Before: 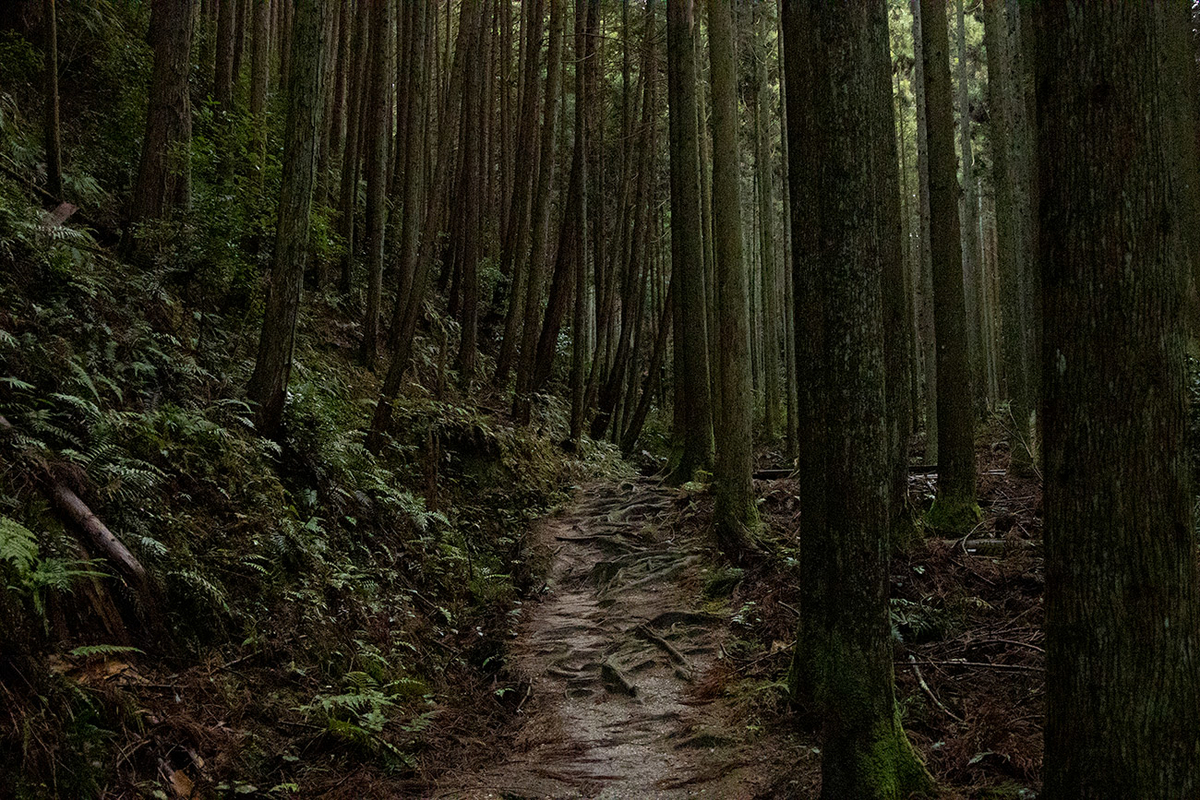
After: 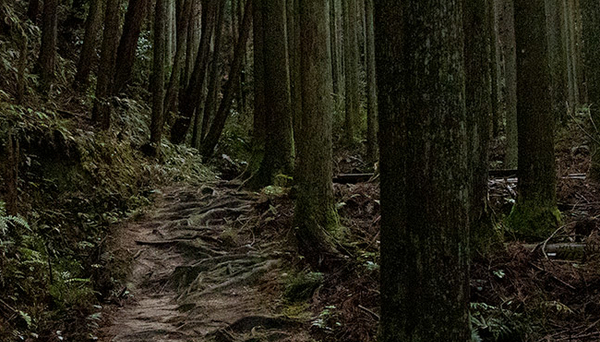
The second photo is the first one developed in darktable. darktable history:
crop: left 35.046%, top 37.116%, right 14.888%, bottom 20.052%
